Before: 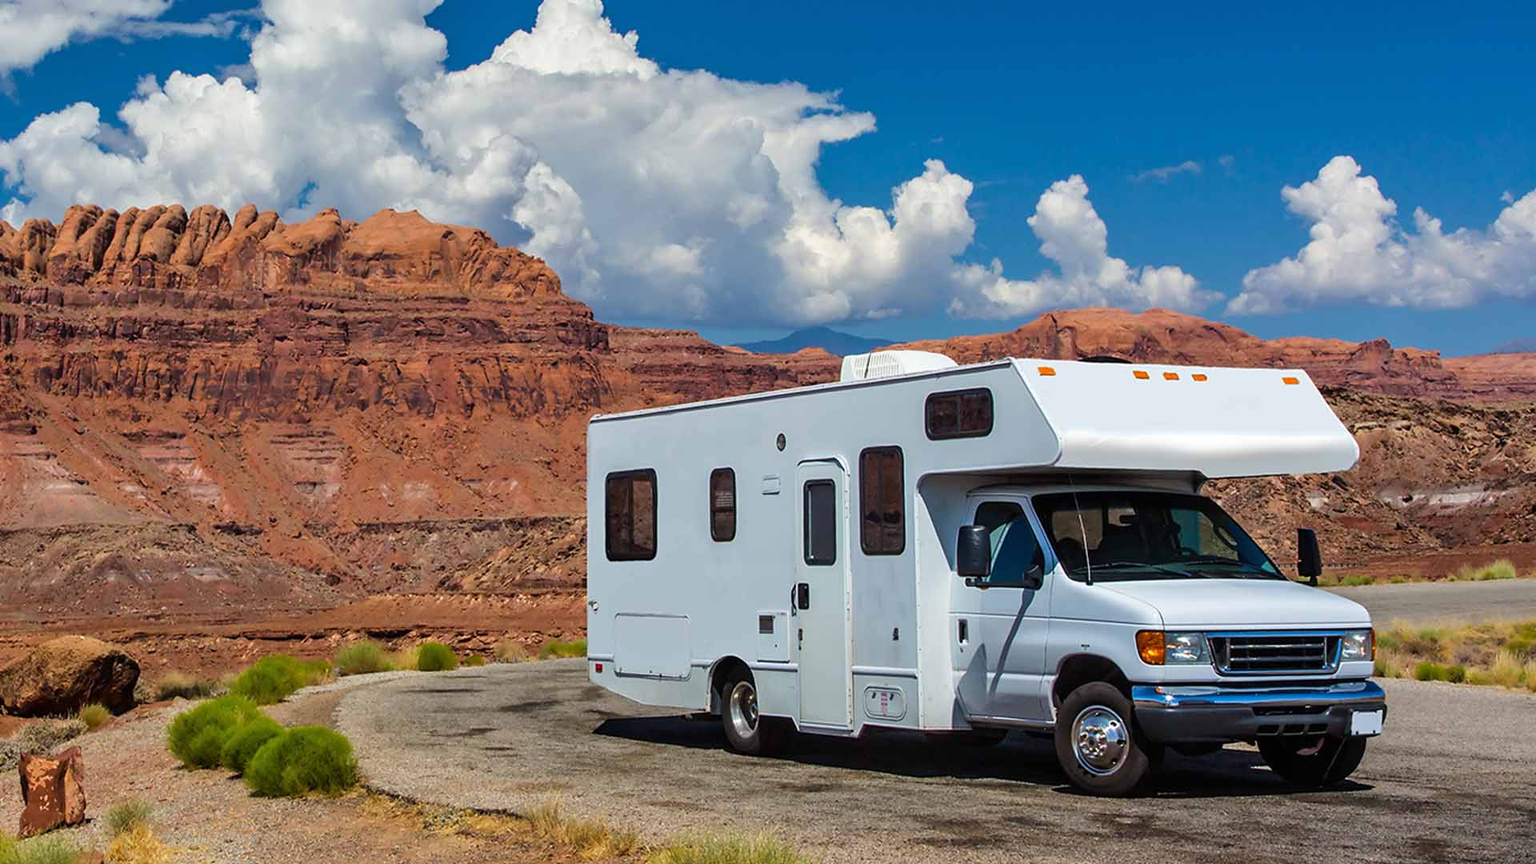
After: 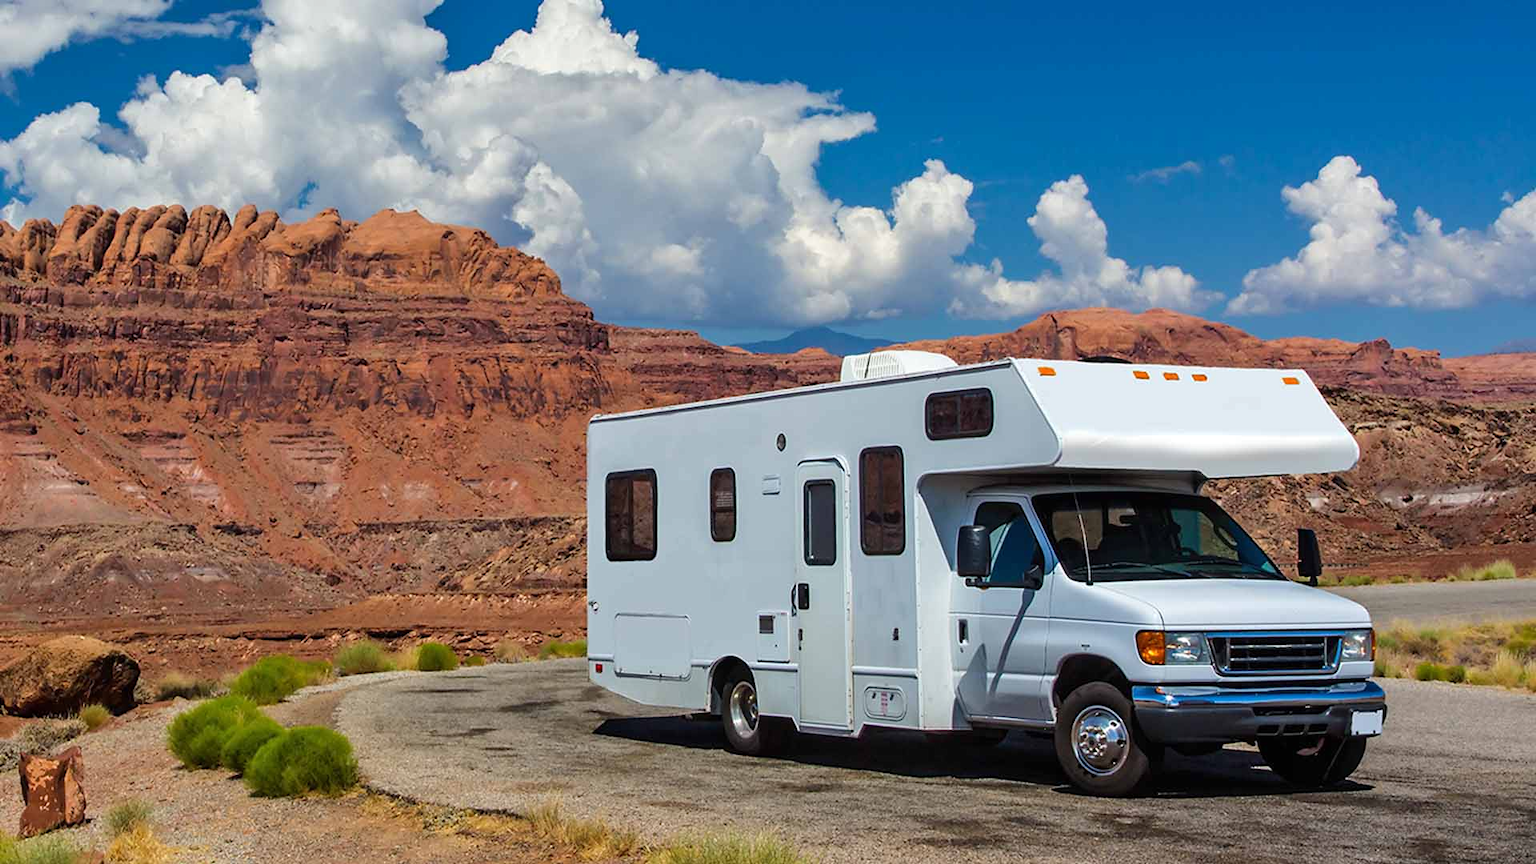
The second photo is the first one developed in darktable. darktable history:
tone equalizer: -8 EV 0.062 EV, edges refinement/feathering 500, mask exposure compensation -1.25 EV, preserve details no
color correction: highlights a* -0.323, highlights b* -0.095
